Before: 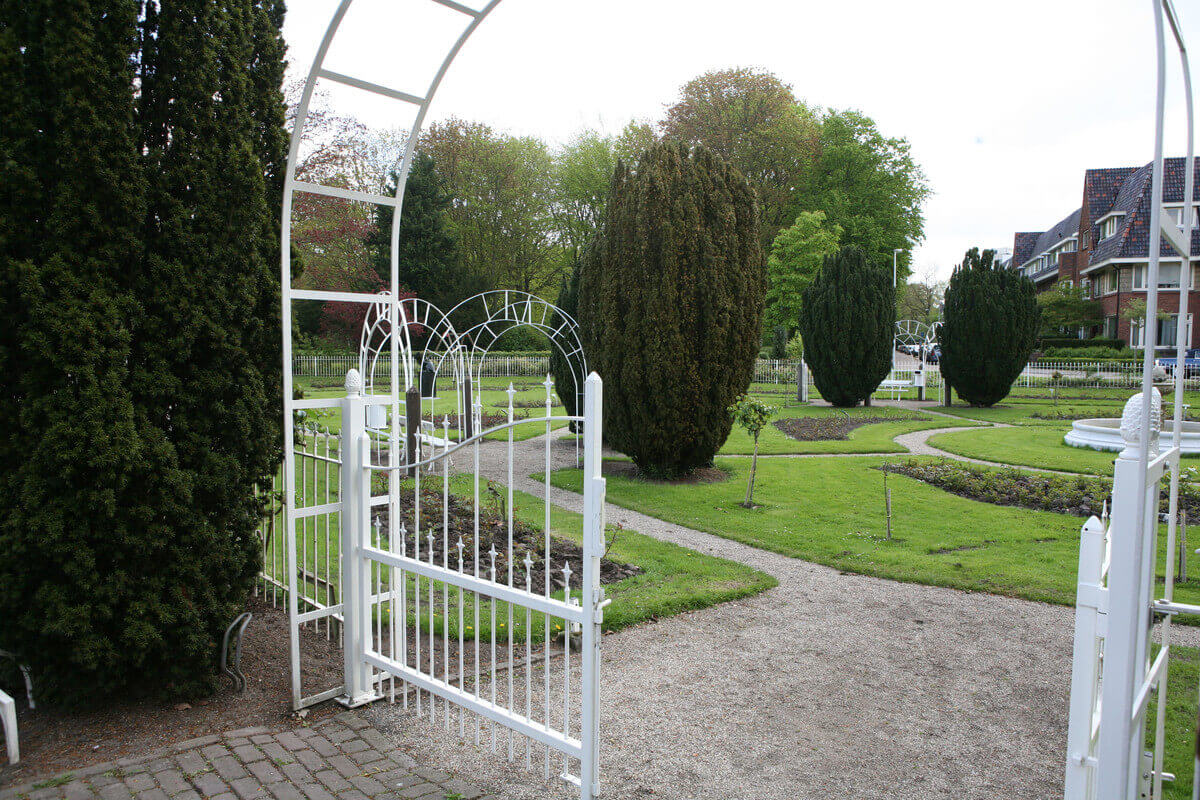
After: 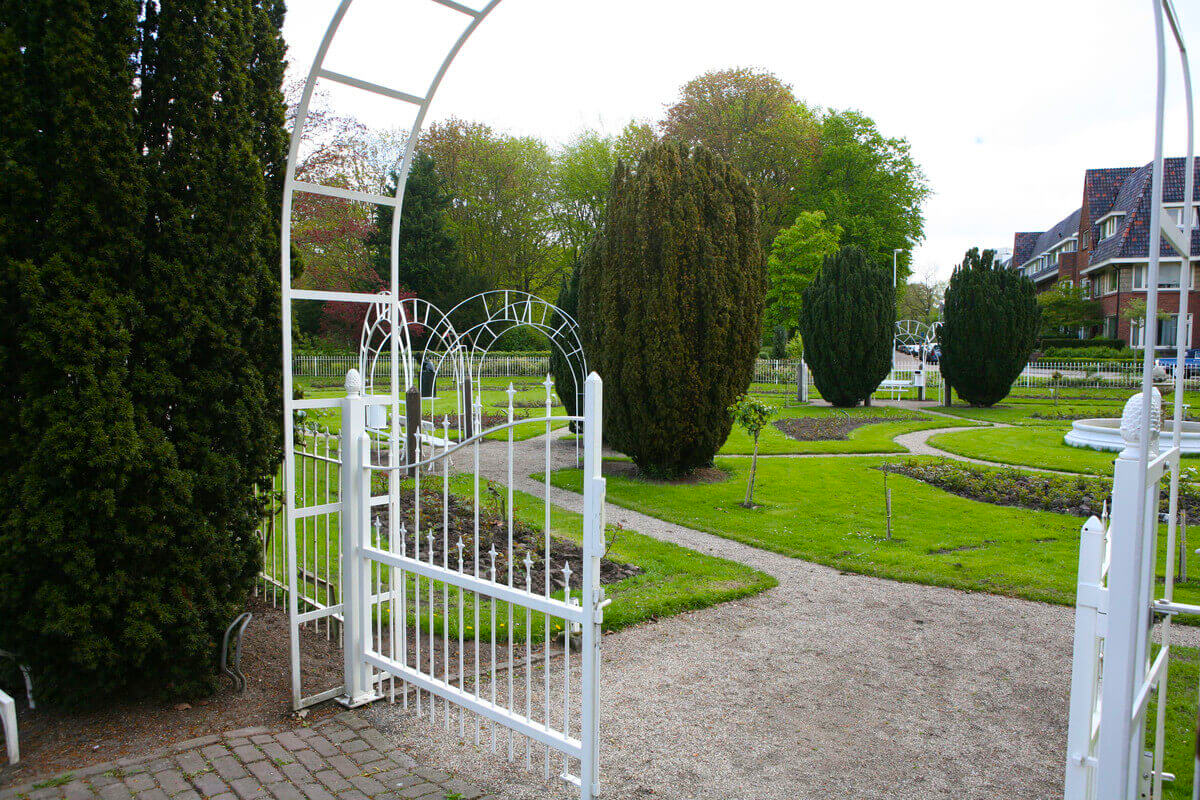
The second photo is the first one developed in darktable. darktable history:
color balance rgb: perceptual saturation grading › global saturation 30.737%, global vibrance 20%
